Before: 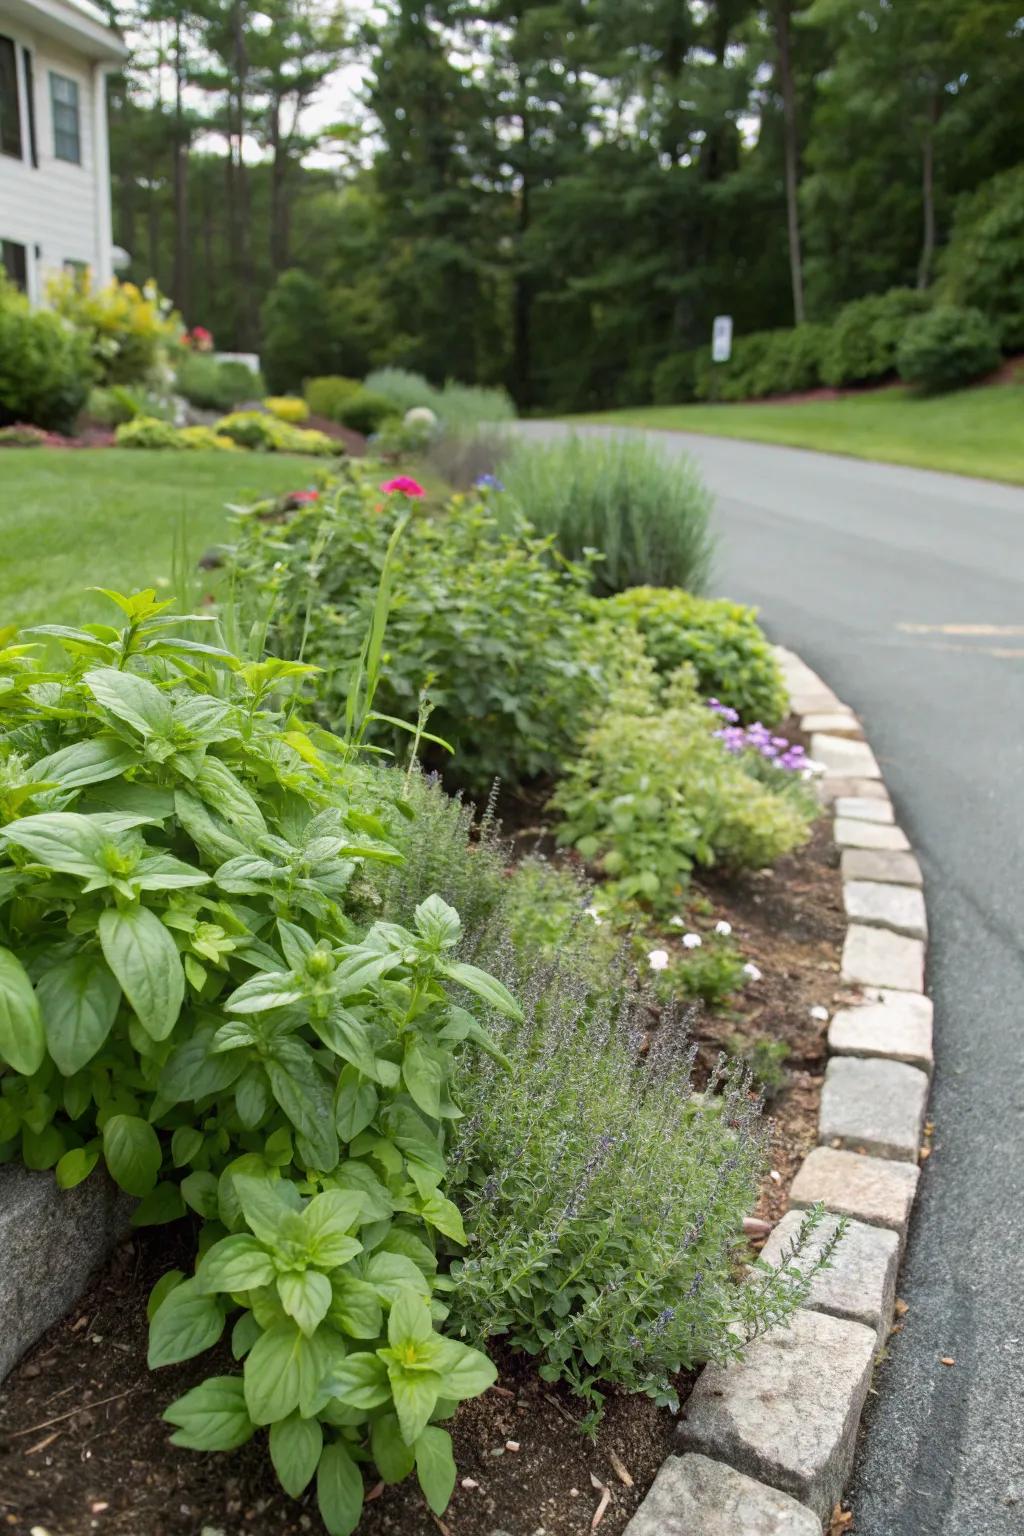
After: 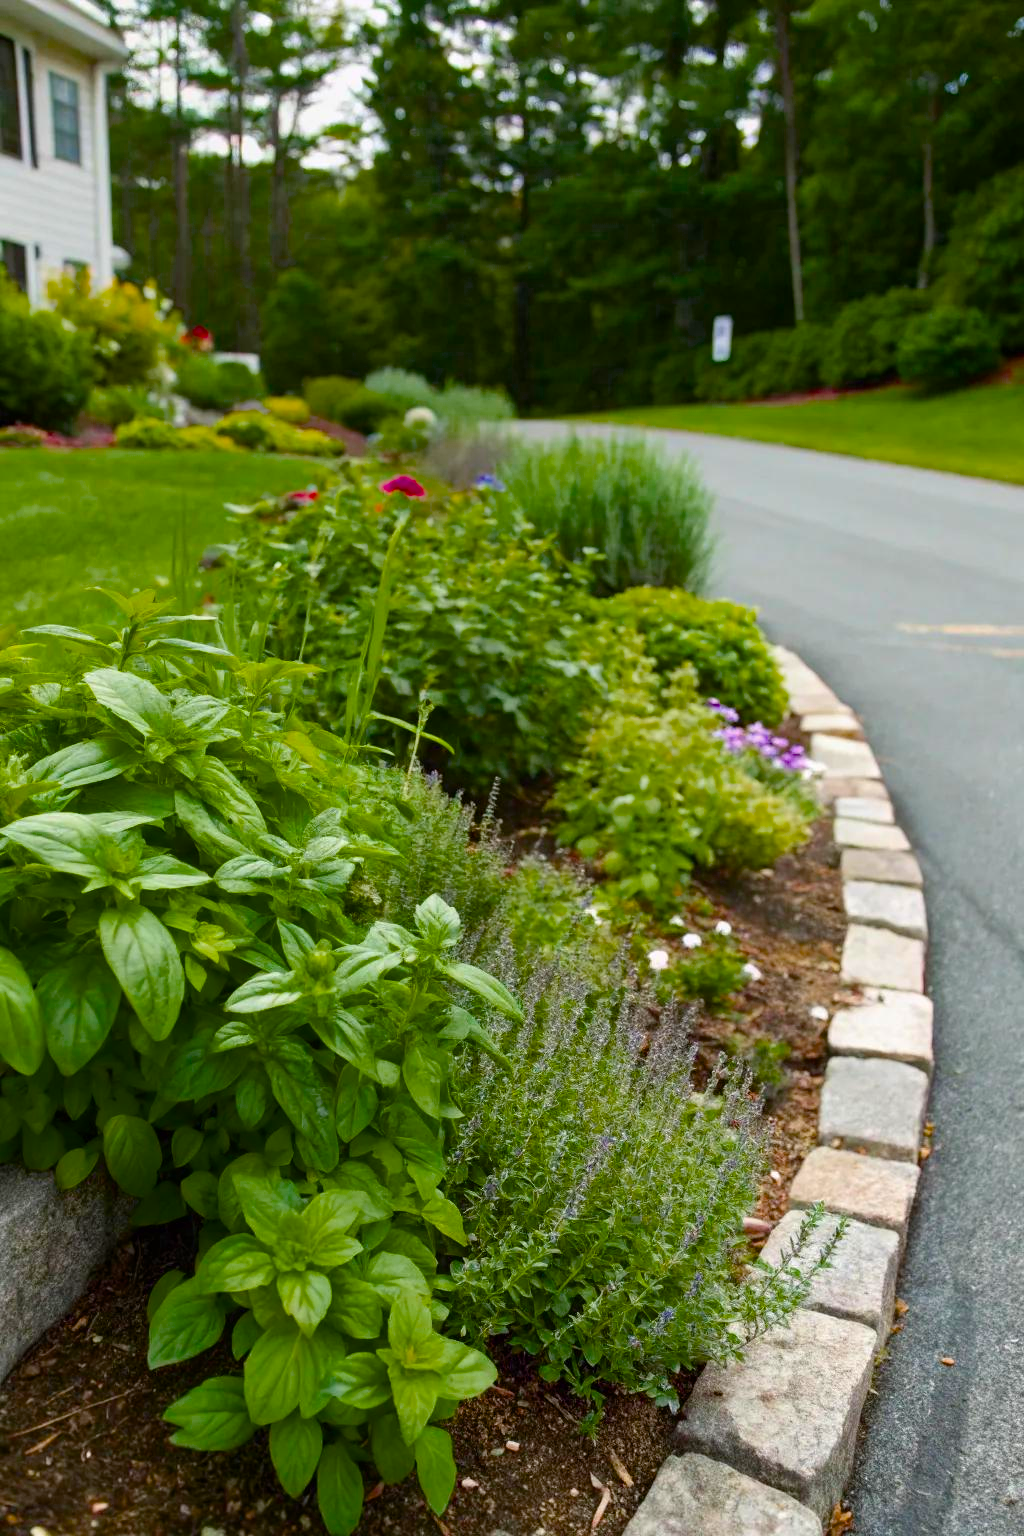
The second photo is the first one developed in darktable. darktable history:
color balance rgb: perceptual saturation grading › global saturation 36.098%, perceptual saturation grading › shadows 35.826%, saturation formula JzAzBz (2021)
